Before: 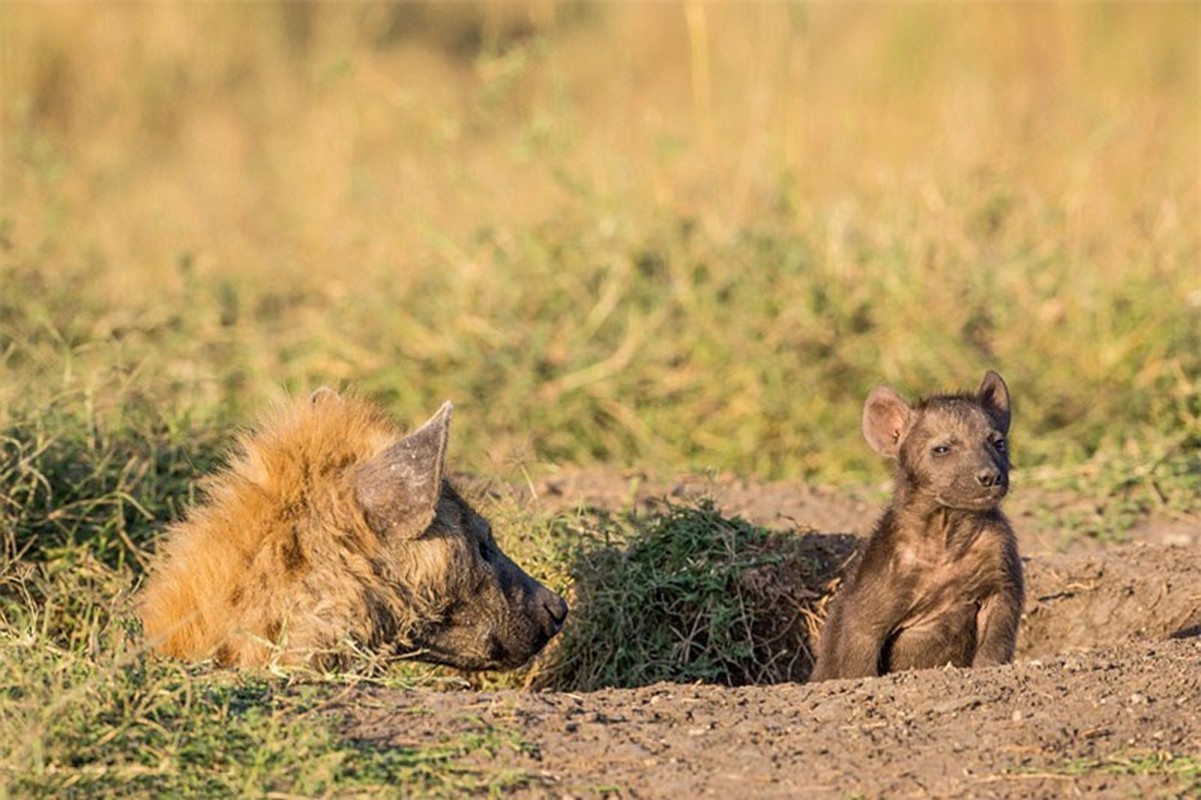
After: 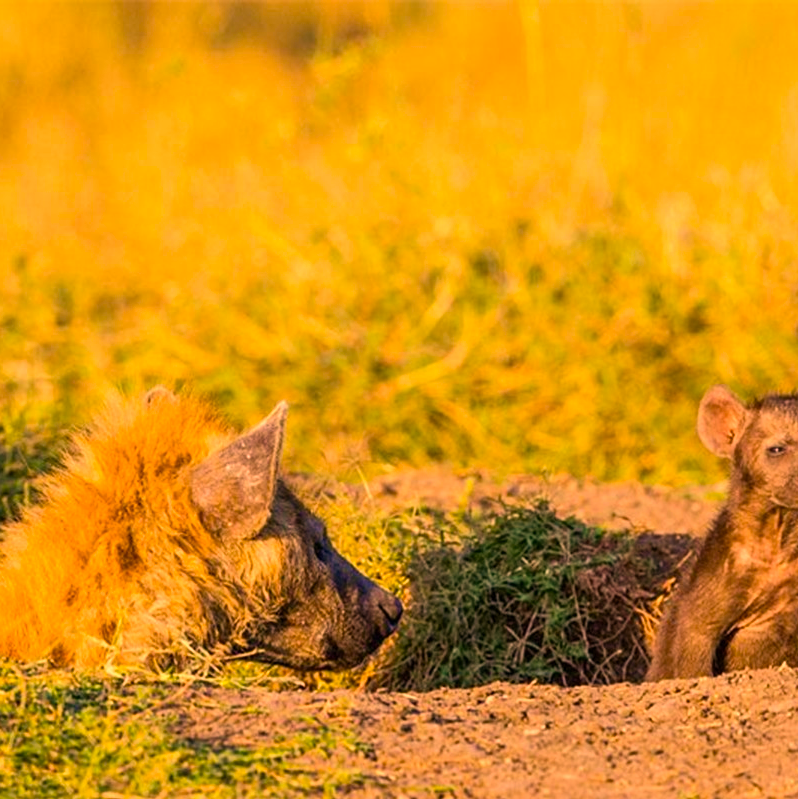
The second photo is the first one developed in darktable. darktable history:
velvia: on, module defaults
color balance rgb: perceptual saturation grading › global saturation 3.335%, global vibrance 50.368%
contrast brightness saturation: contrast 0.104, brightness 0.038, saturation 0.087
color correction: highlights a* 21, highlights b* 19.22
crop and rotate: left 13.742%, right 19.78%
